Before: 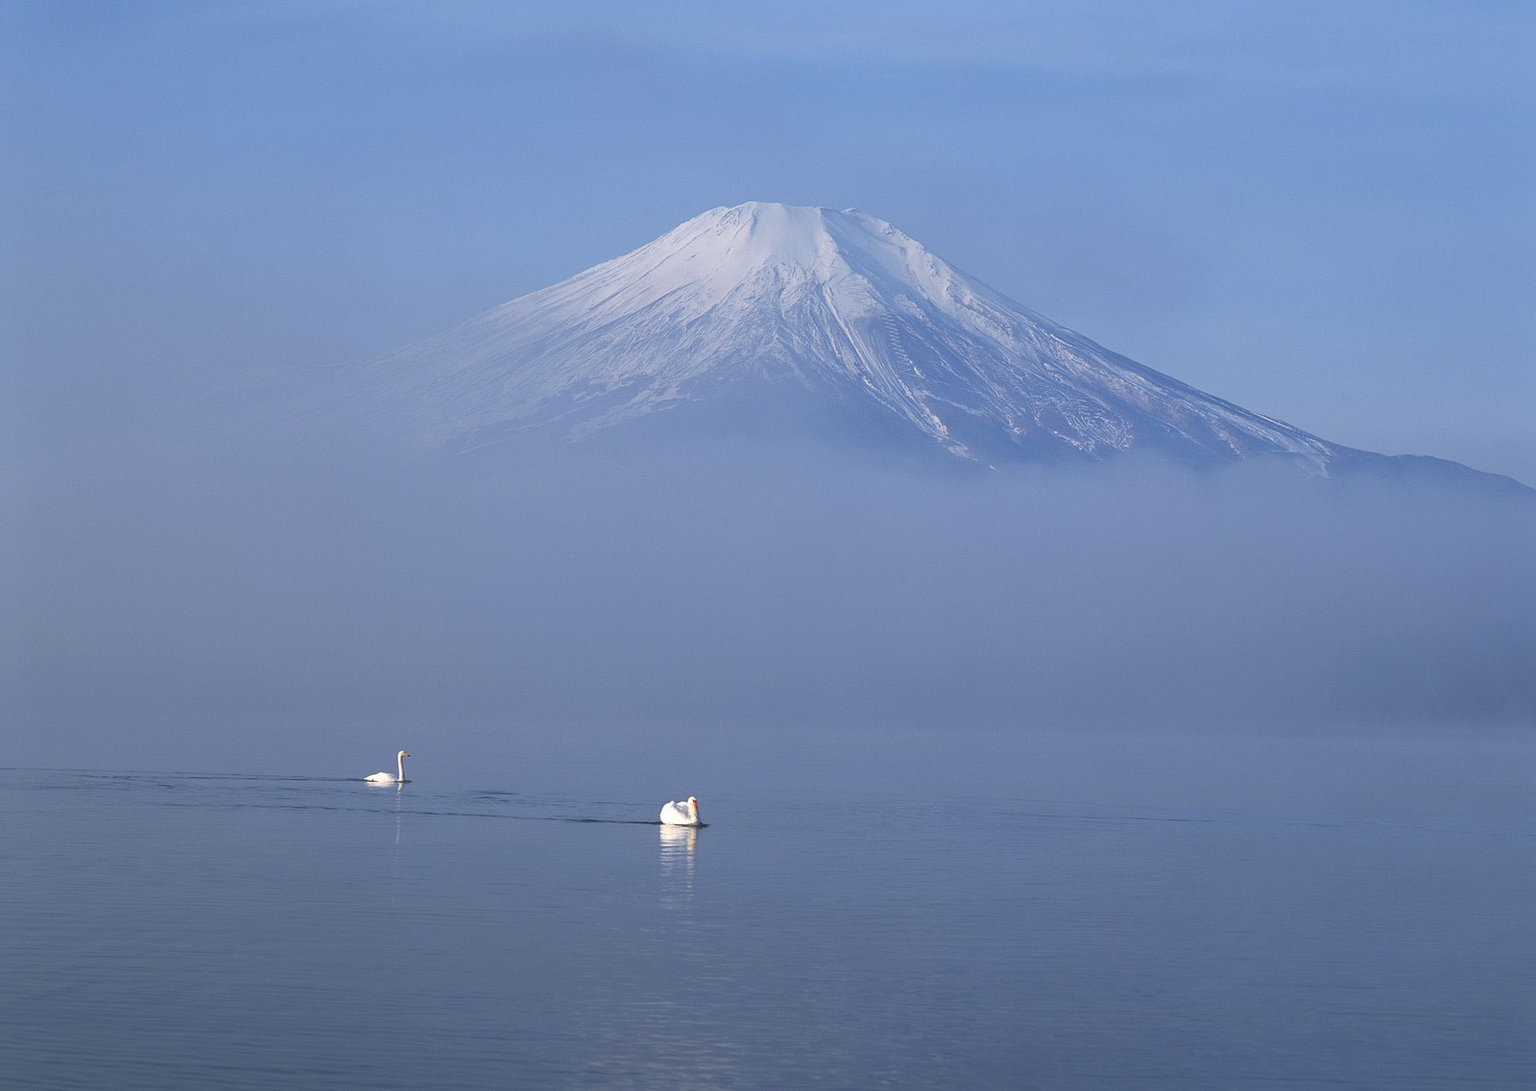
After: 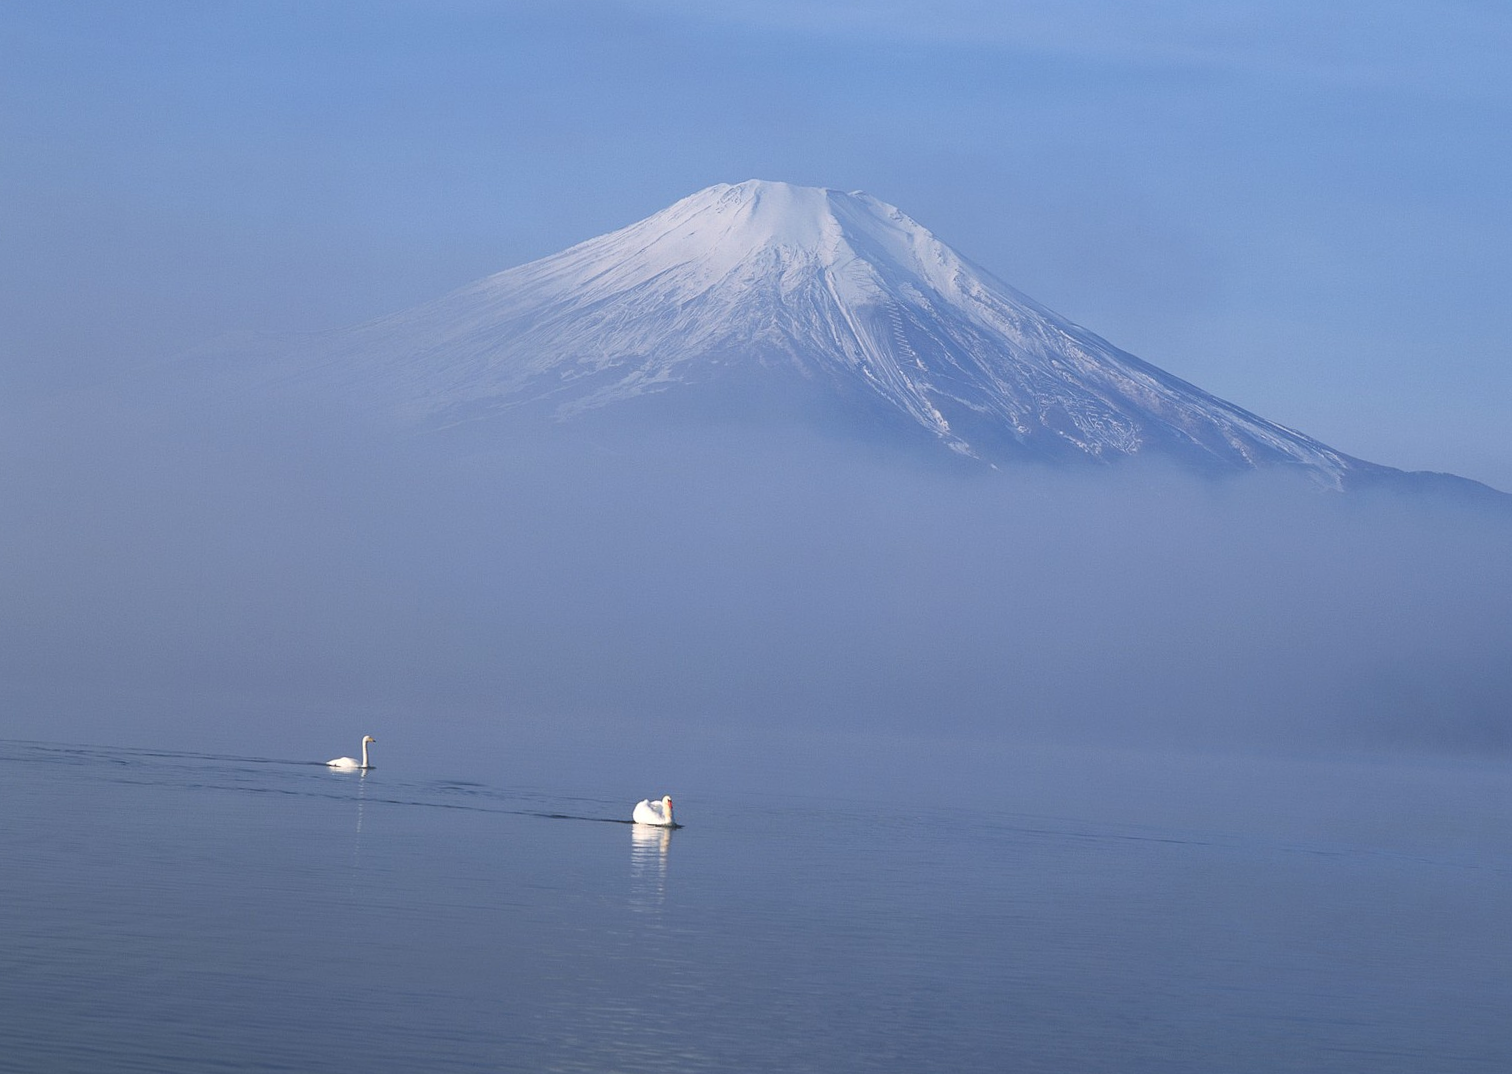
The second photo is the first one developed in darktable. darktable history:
crop and rotate: angle -2.38°
contrast brightness saturation: contrast 0.08, saturation 0.02
